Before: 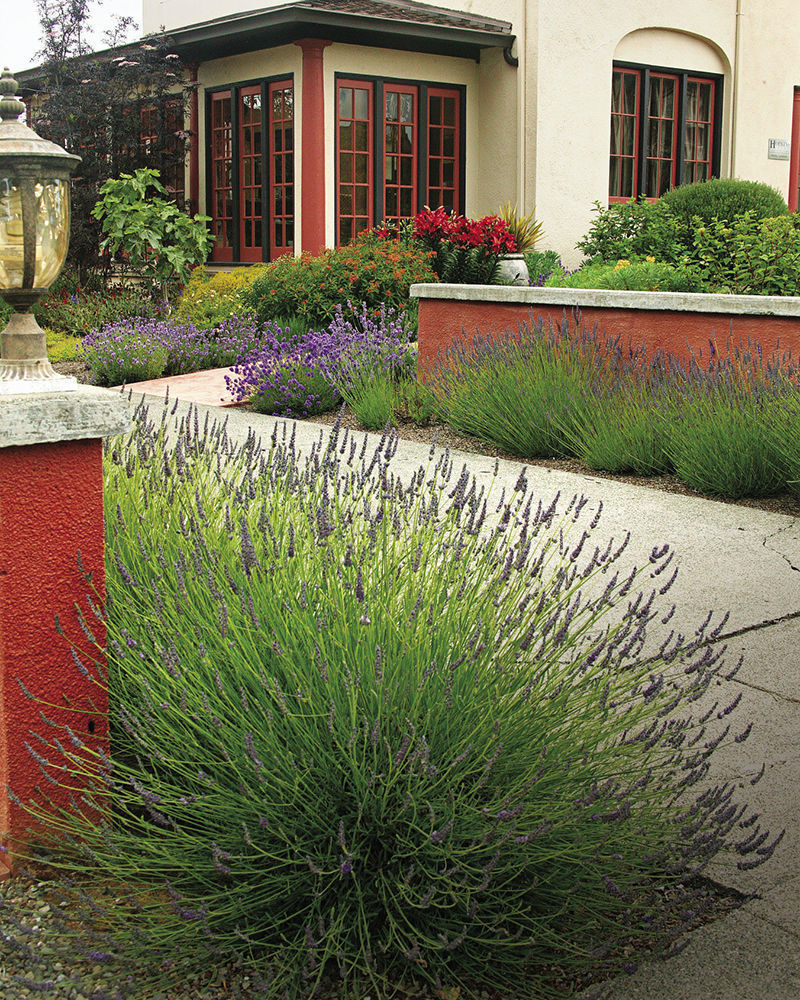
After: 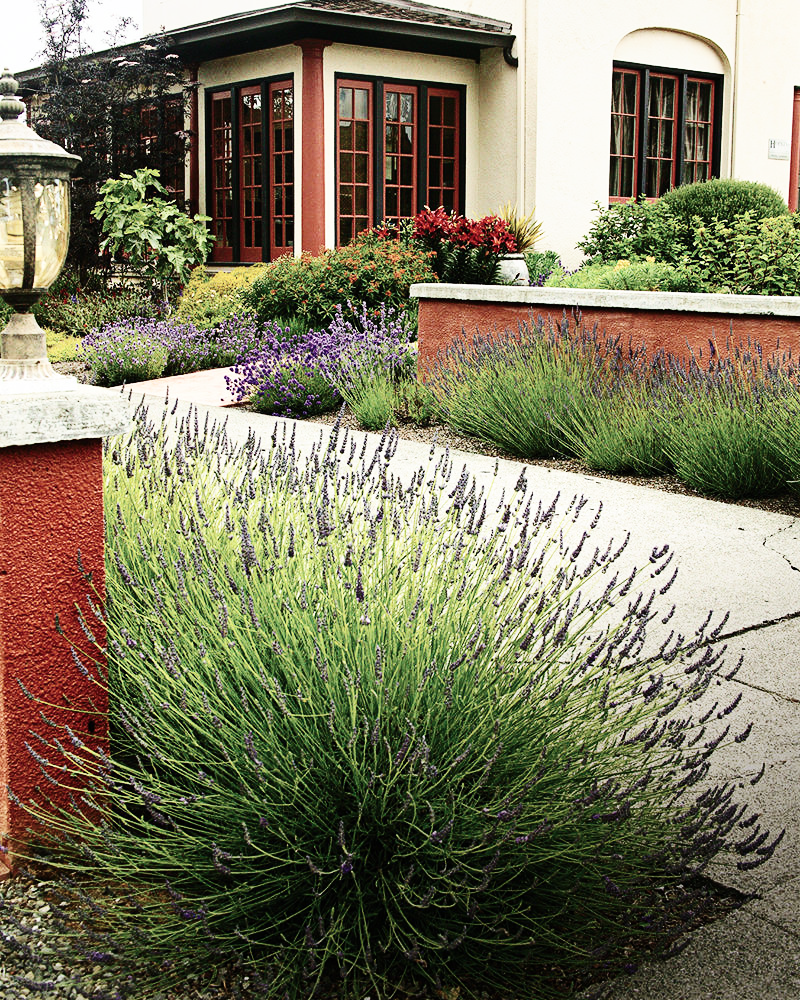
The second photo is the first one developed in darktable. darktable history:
base curve: curves: ch0 [(0, 0) (0.036, 0.025) (0.121, 0.166) (0.206, 0.329) (0.605, 0.79) (1, 1)], preserve colors none
contrast brightness saturation: contrast 0.25, saturation -0.31
